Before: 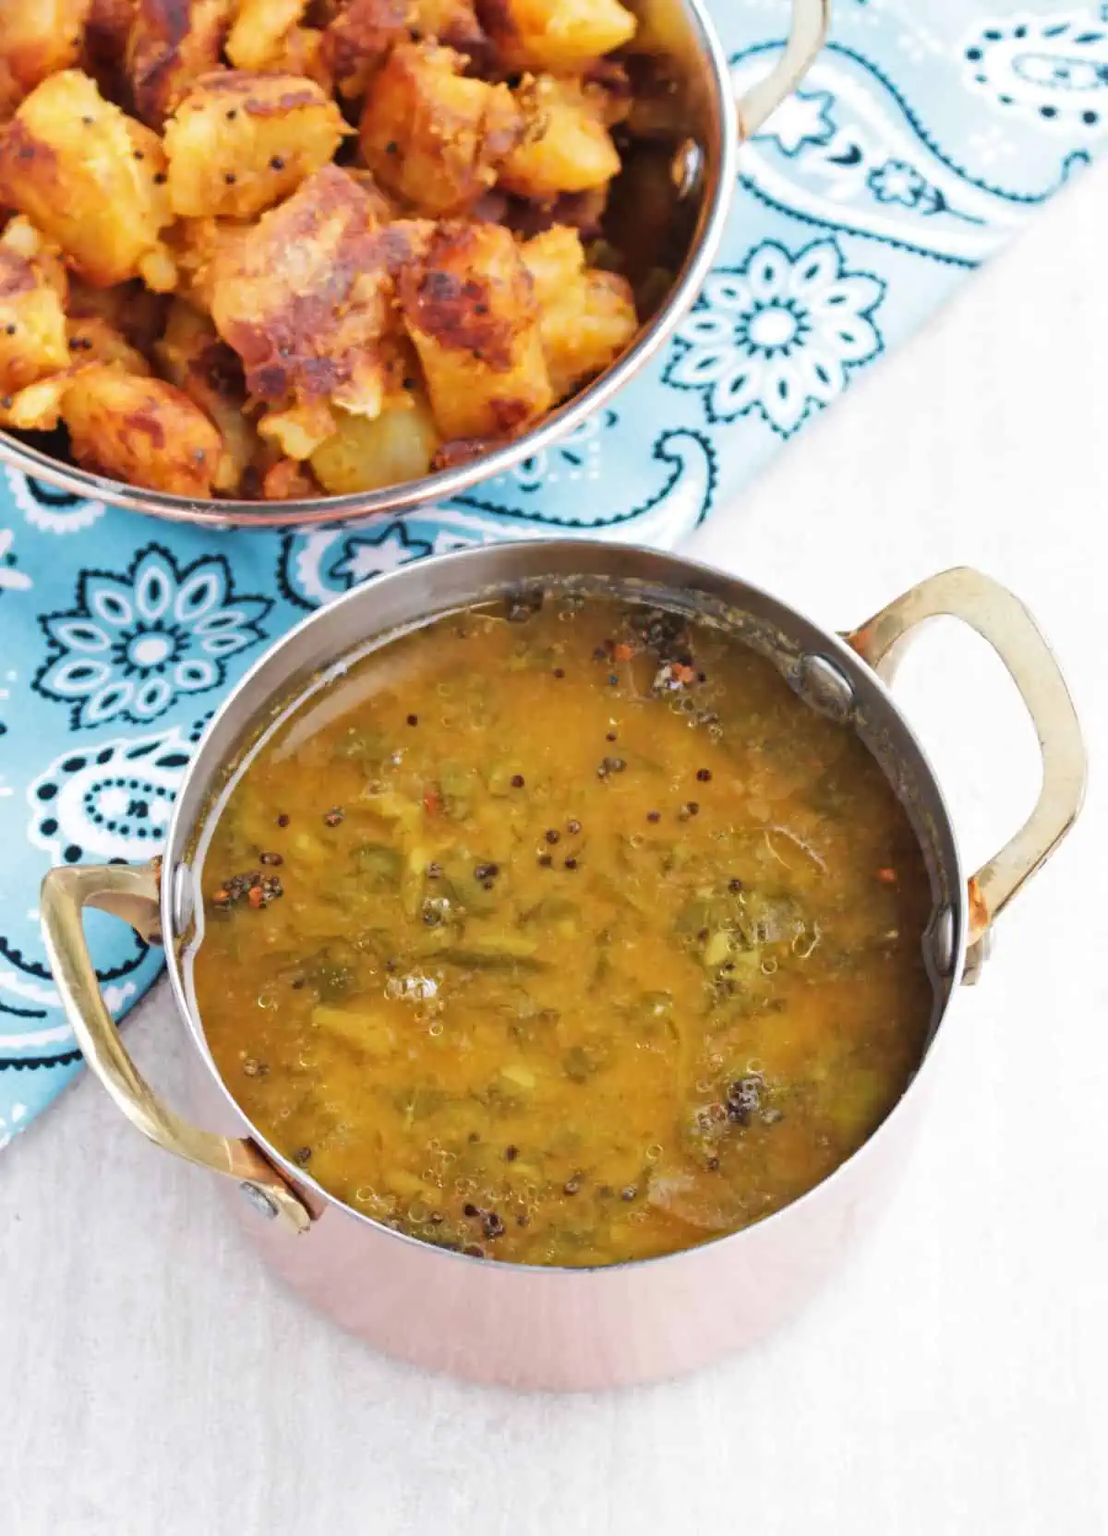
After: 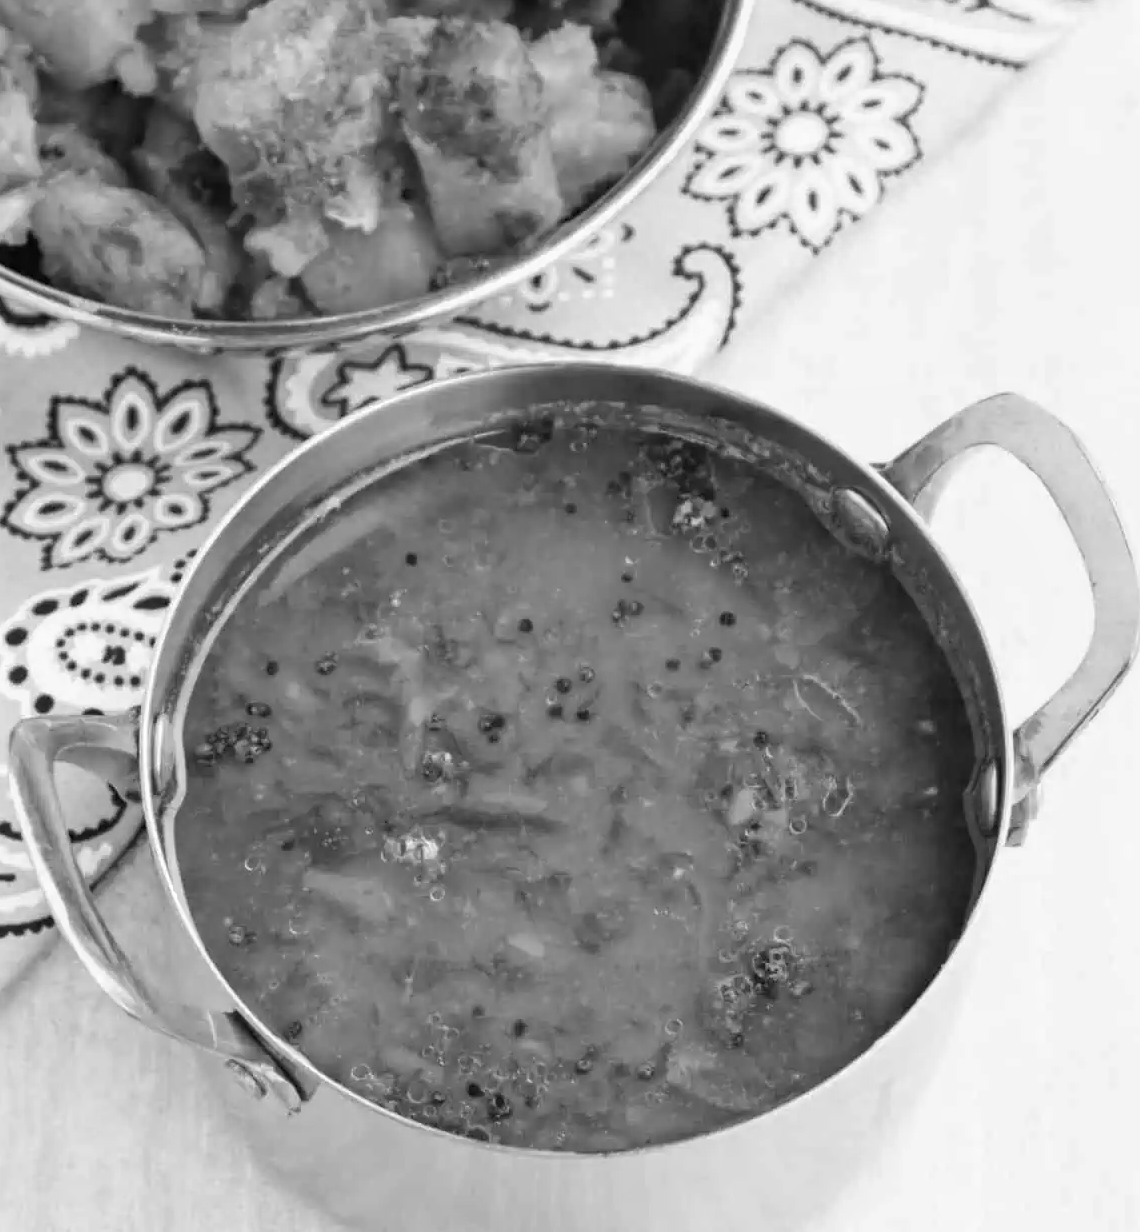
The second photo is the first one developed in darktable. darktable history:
local contrast: highlights 100%, shadows 100%, detail 120%, midtone range 0.2
crop and rotate: left 2.991%, top 13.302%, right 1.981%, bottom 12.636%
color balance rgb: linear chroma grading › global chroma 42%, perceptual saturation grading › global saturation 42%, global vibrance 33%
exposure: exposure -0.01 EV, compensate highlight preservation false
tone equalizer: on, module defaults
color calibration: output gray [0.21, 0.42, 0.37, 0], gray › normalize channels true, illuminant same as pipeline (D50), adaptation XYZ, x 0.346, y 0.359, gamut compression 0
